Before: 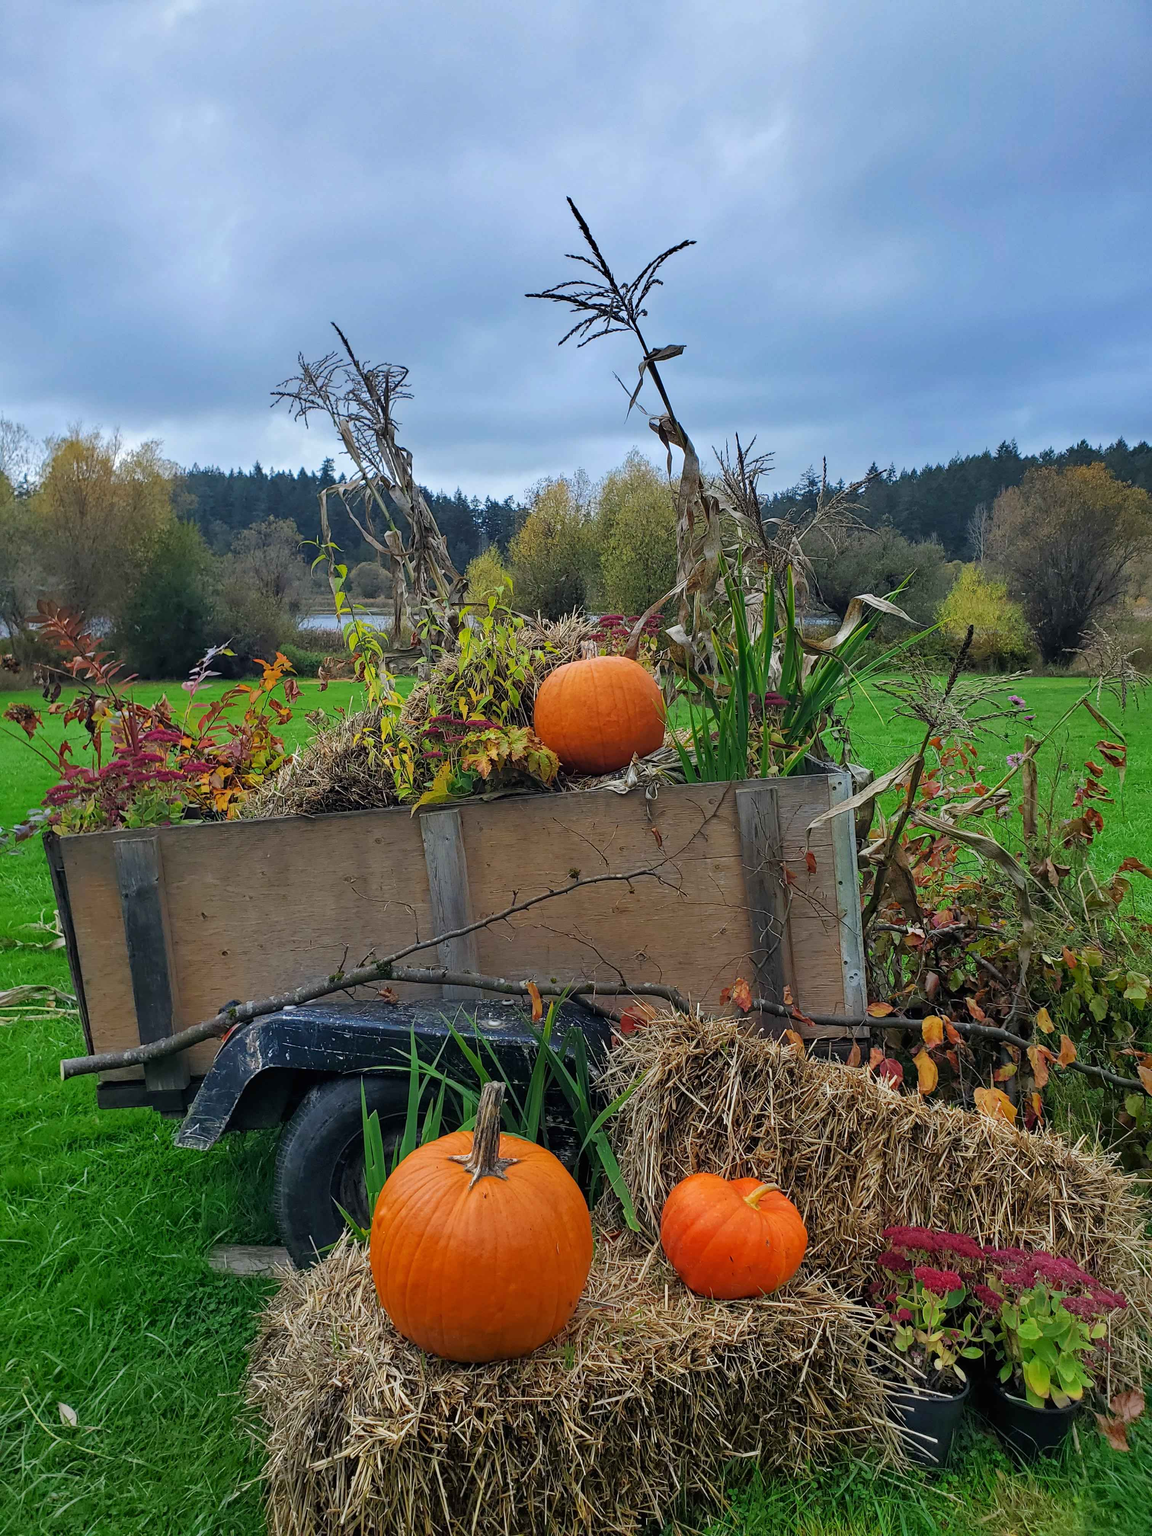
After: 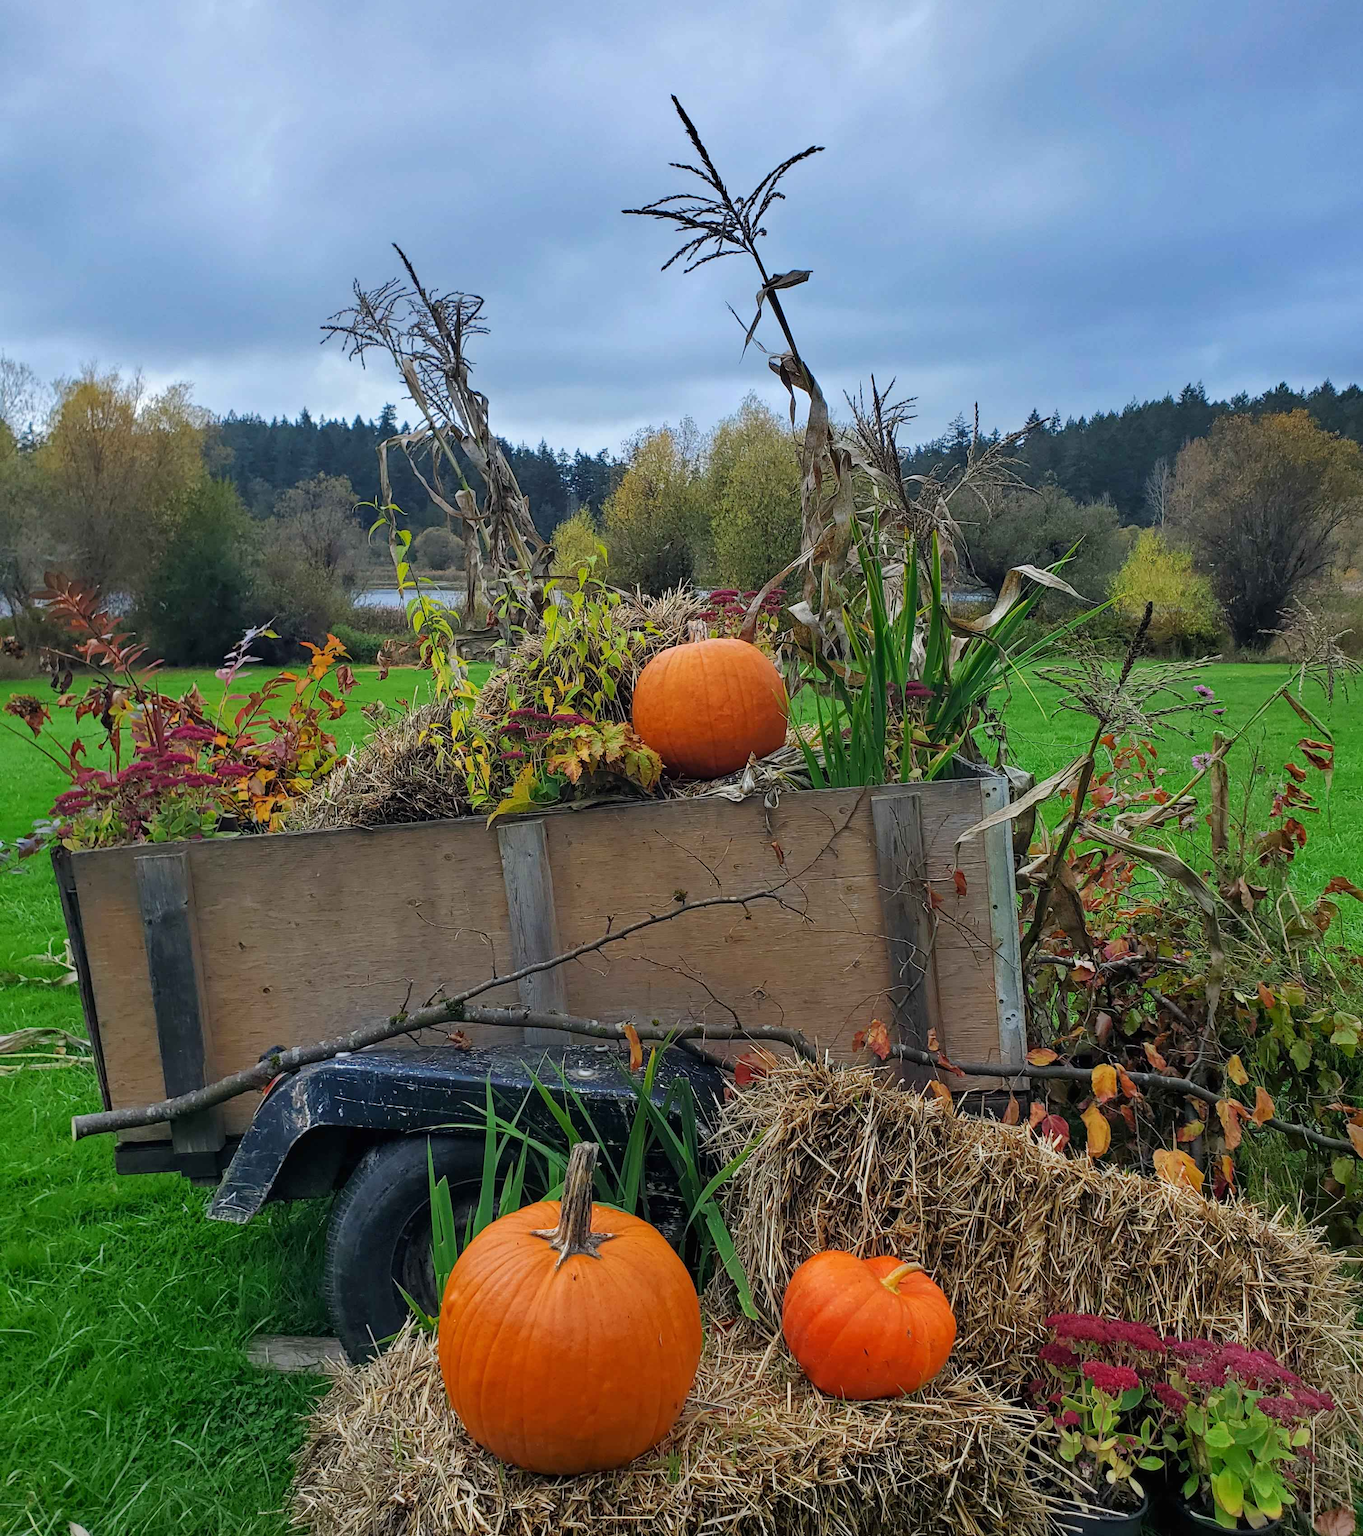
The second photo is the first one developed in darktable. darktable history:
crop: top 7.624%, bottom 7.885%
